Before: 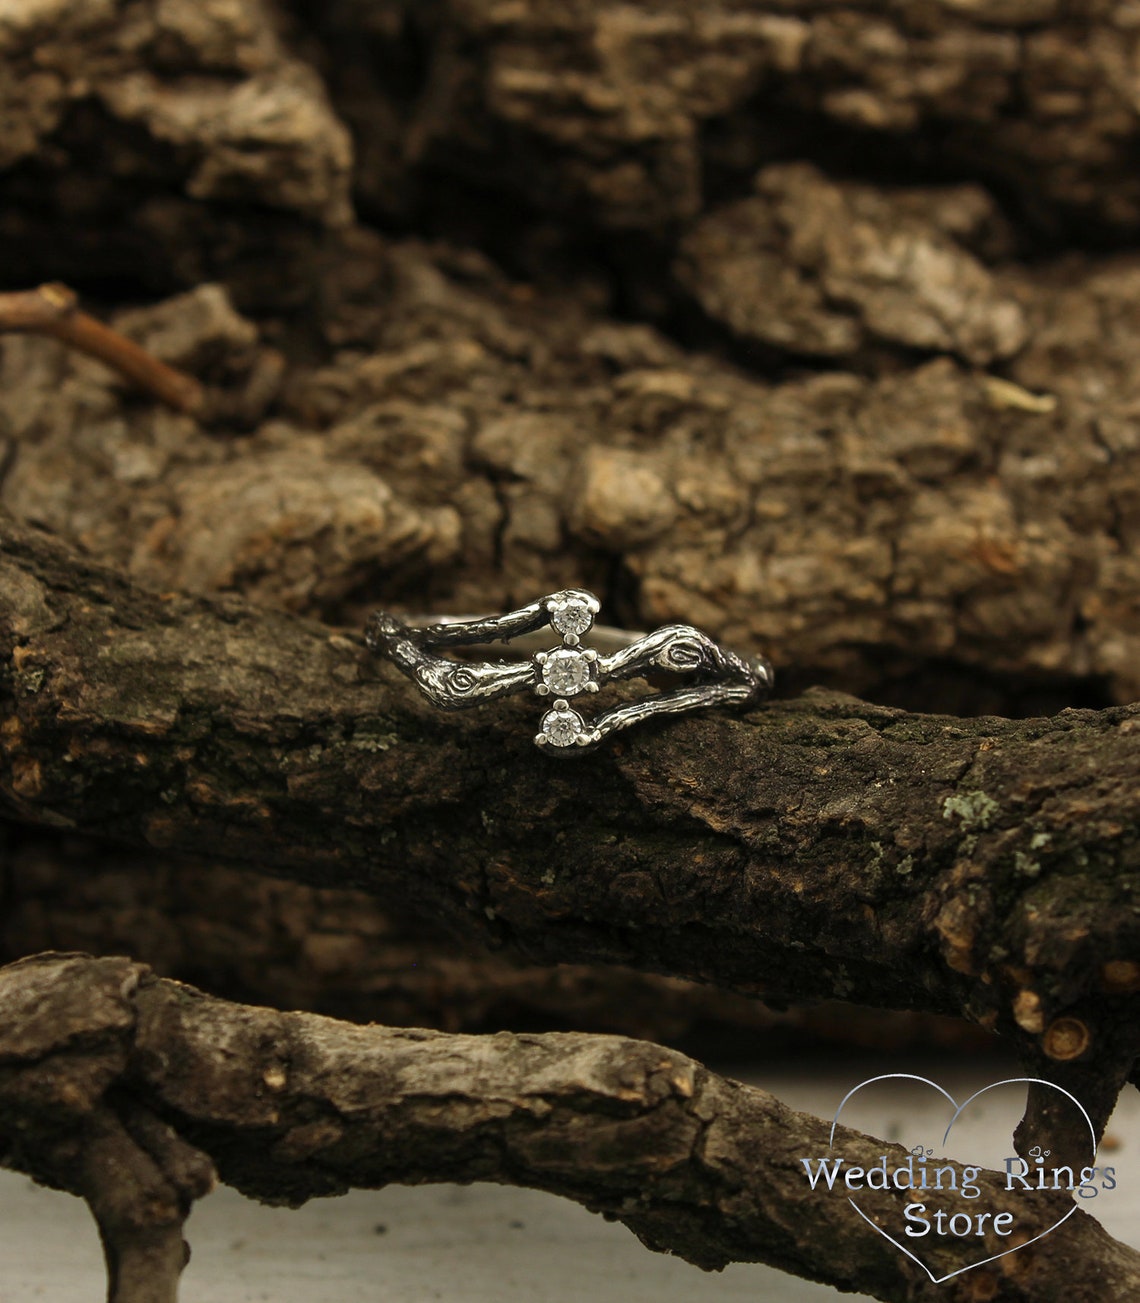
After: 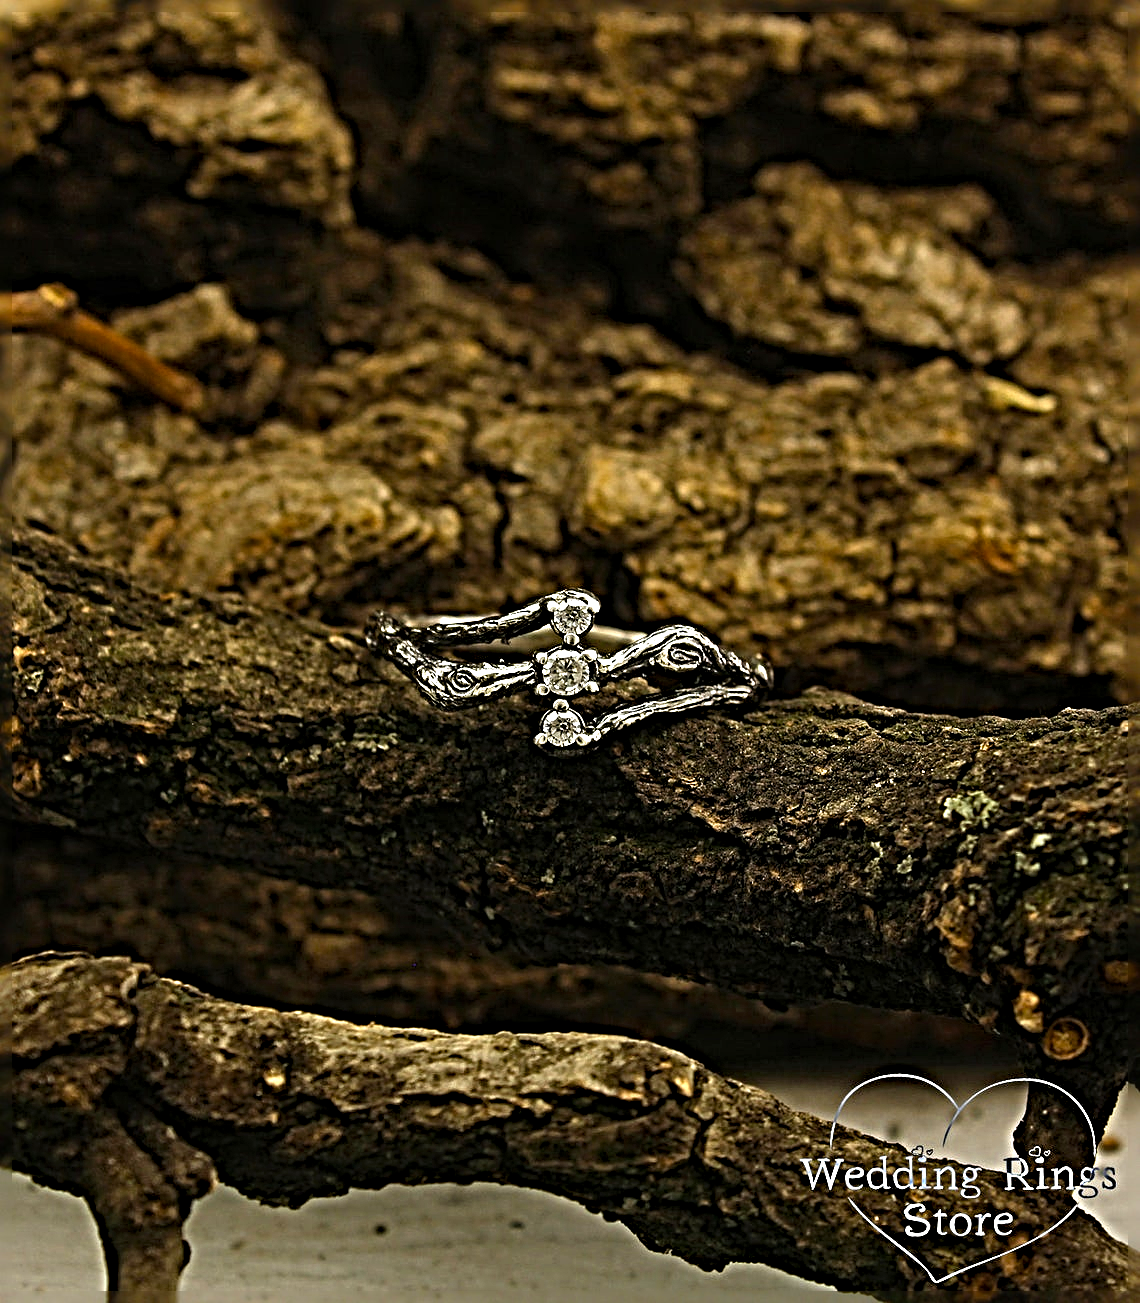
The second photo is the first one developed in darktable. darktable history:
sharpen: radius 6.253, amount 1.79, threshold 0.197
color balance rgb: perceptual saturation grading › global saturation 31.031%, global vibrance 20%
